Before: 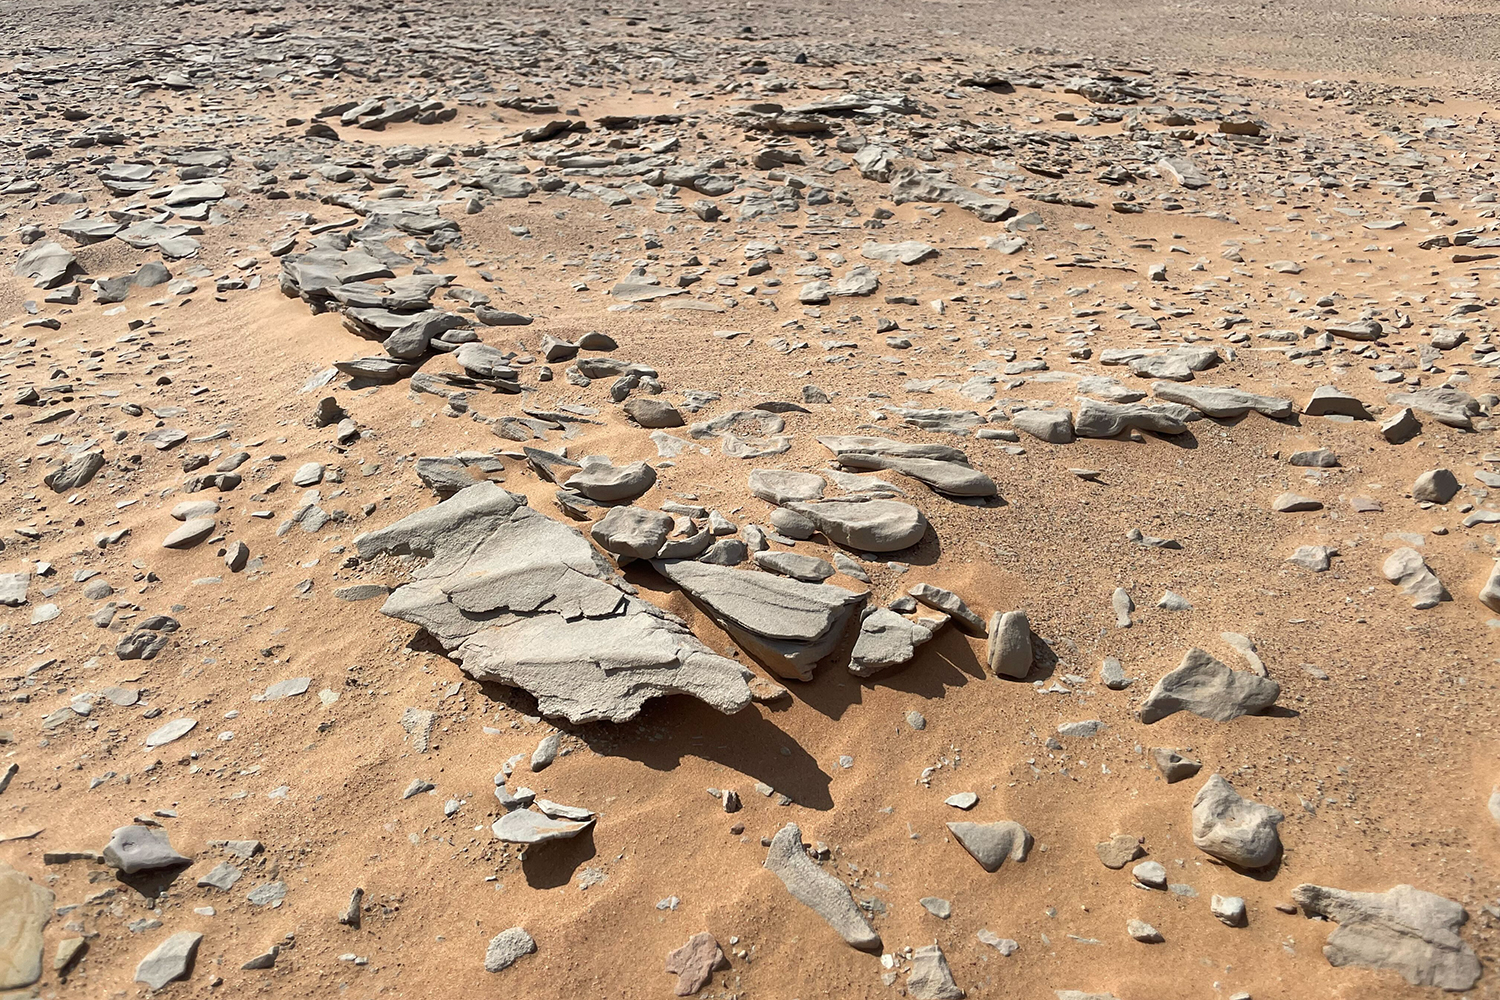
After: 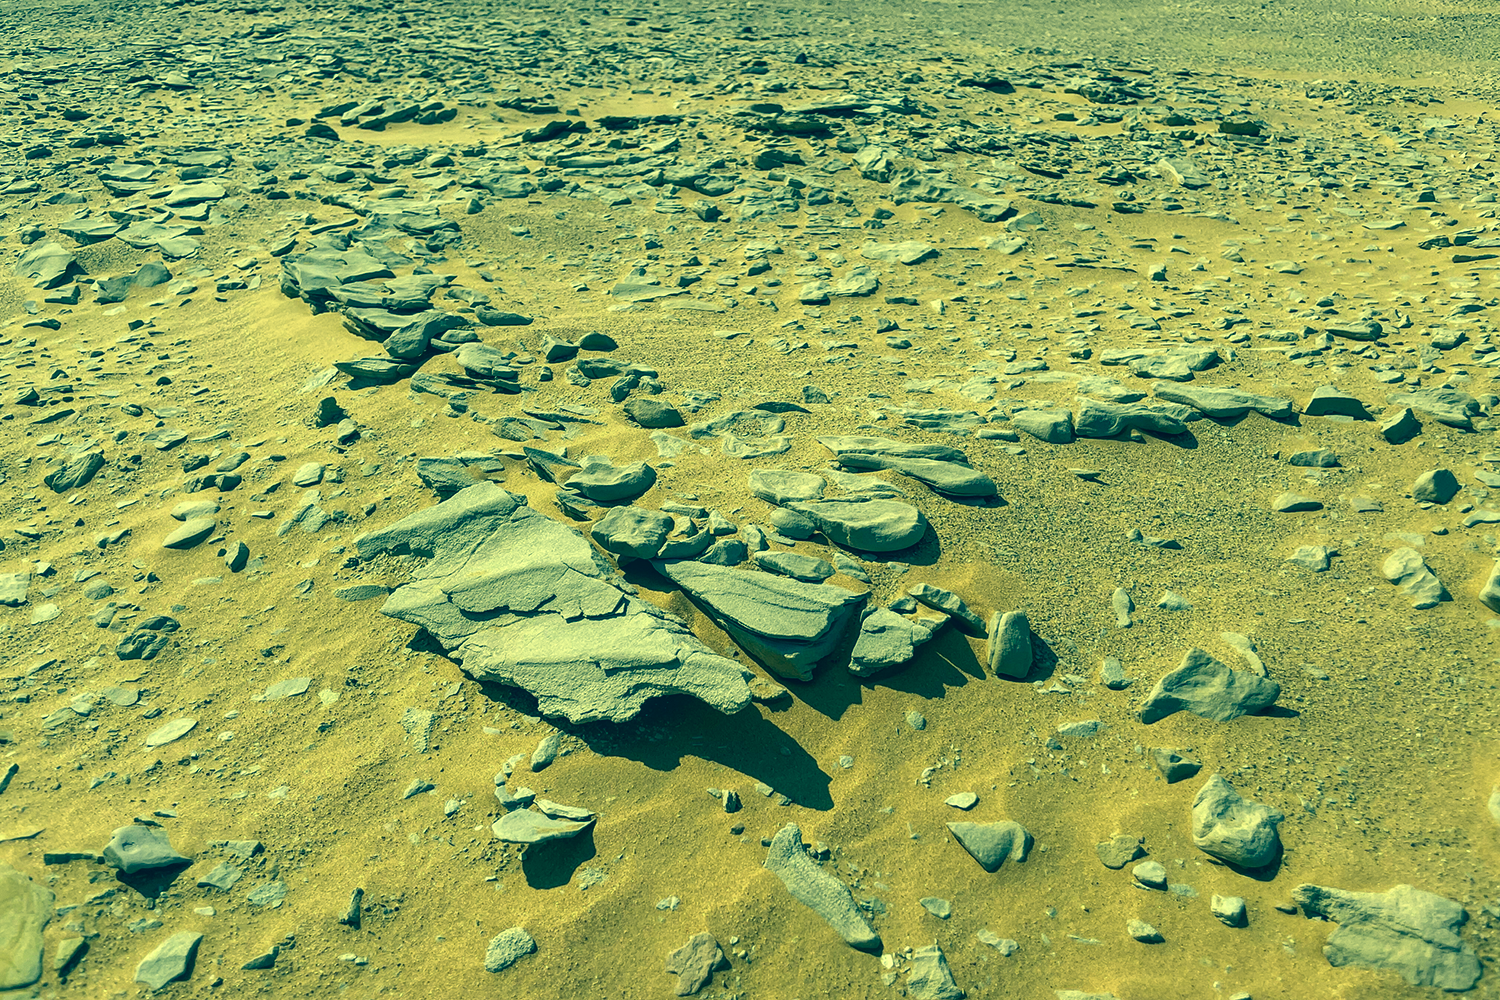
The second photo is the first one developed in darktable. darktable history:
local contrast: on, module defaults
color correction: highlights a* -15.58, highlights b* 40, shadows a* -40, shadows b* -26.18
